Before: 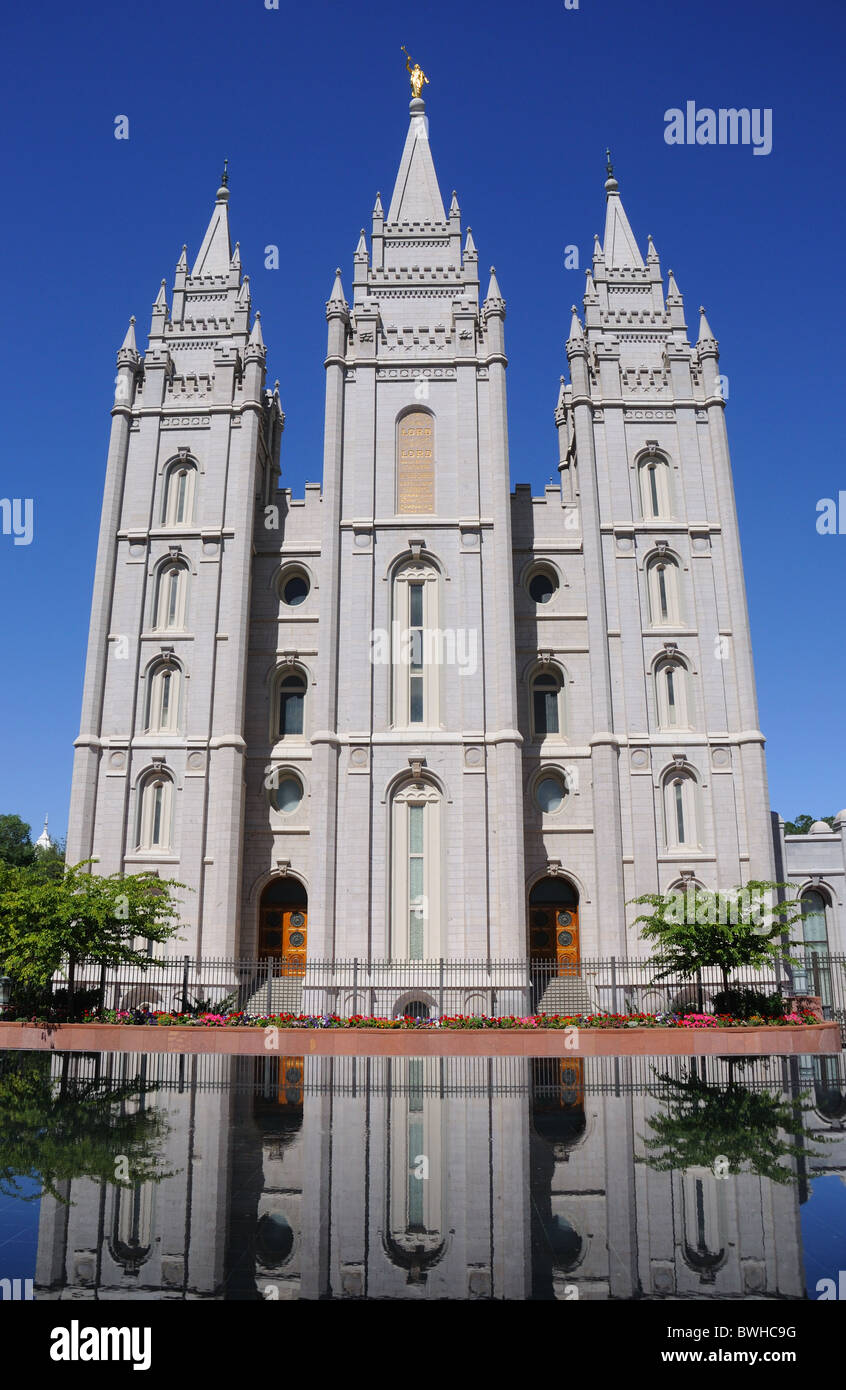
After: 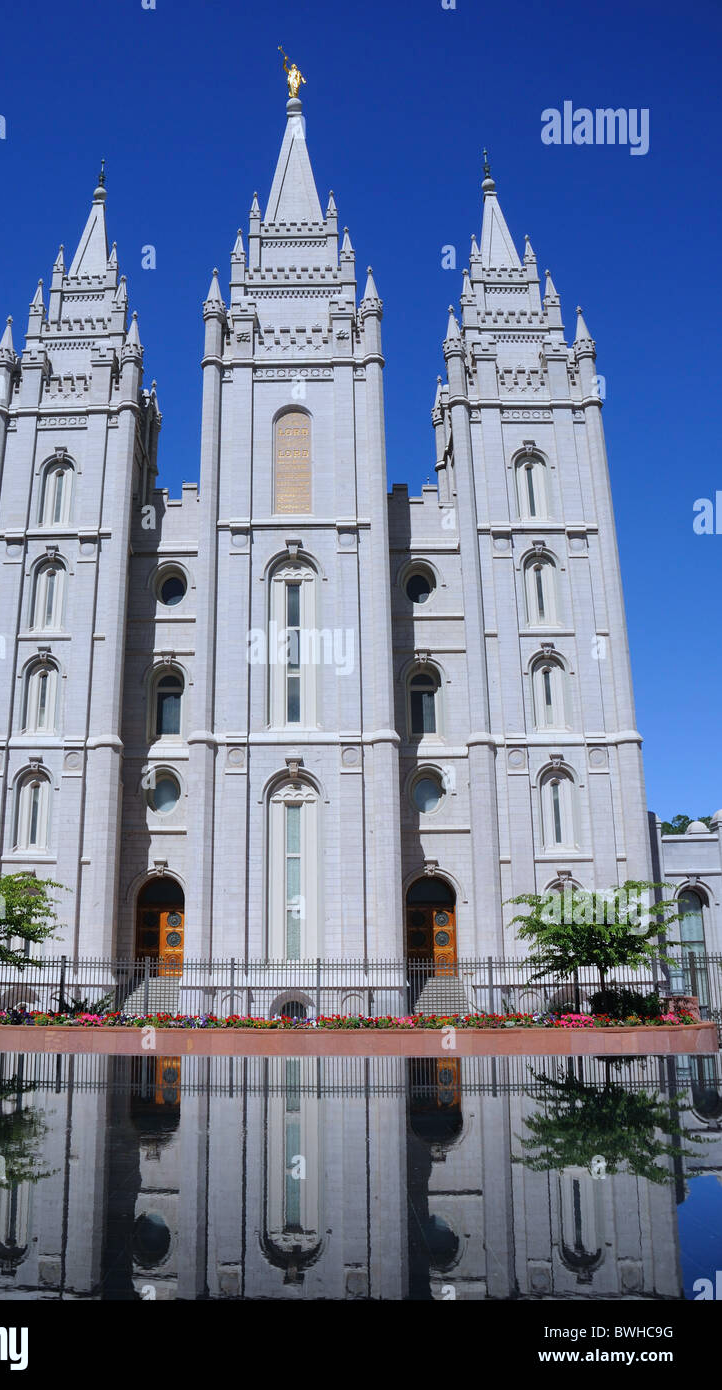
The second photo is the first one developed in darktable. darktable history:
color calibration: x 0.367, y 0.379, temperature 4395.86 K
crop and rotate: left 14.584%
